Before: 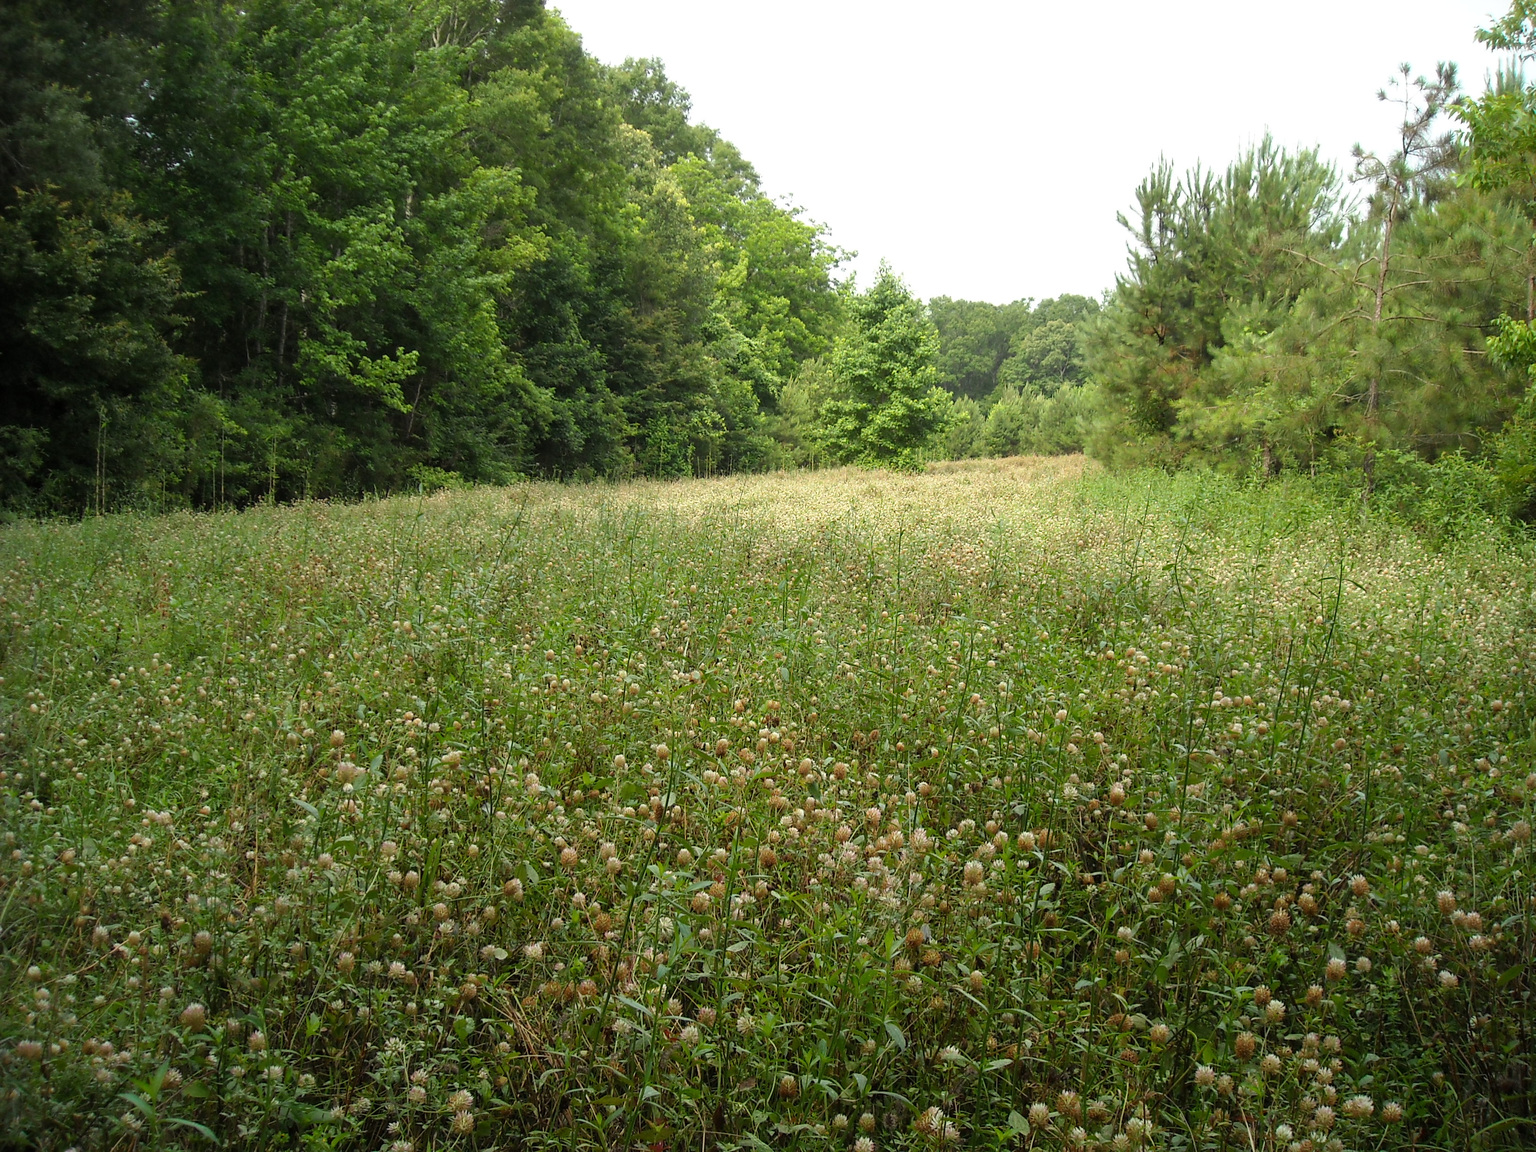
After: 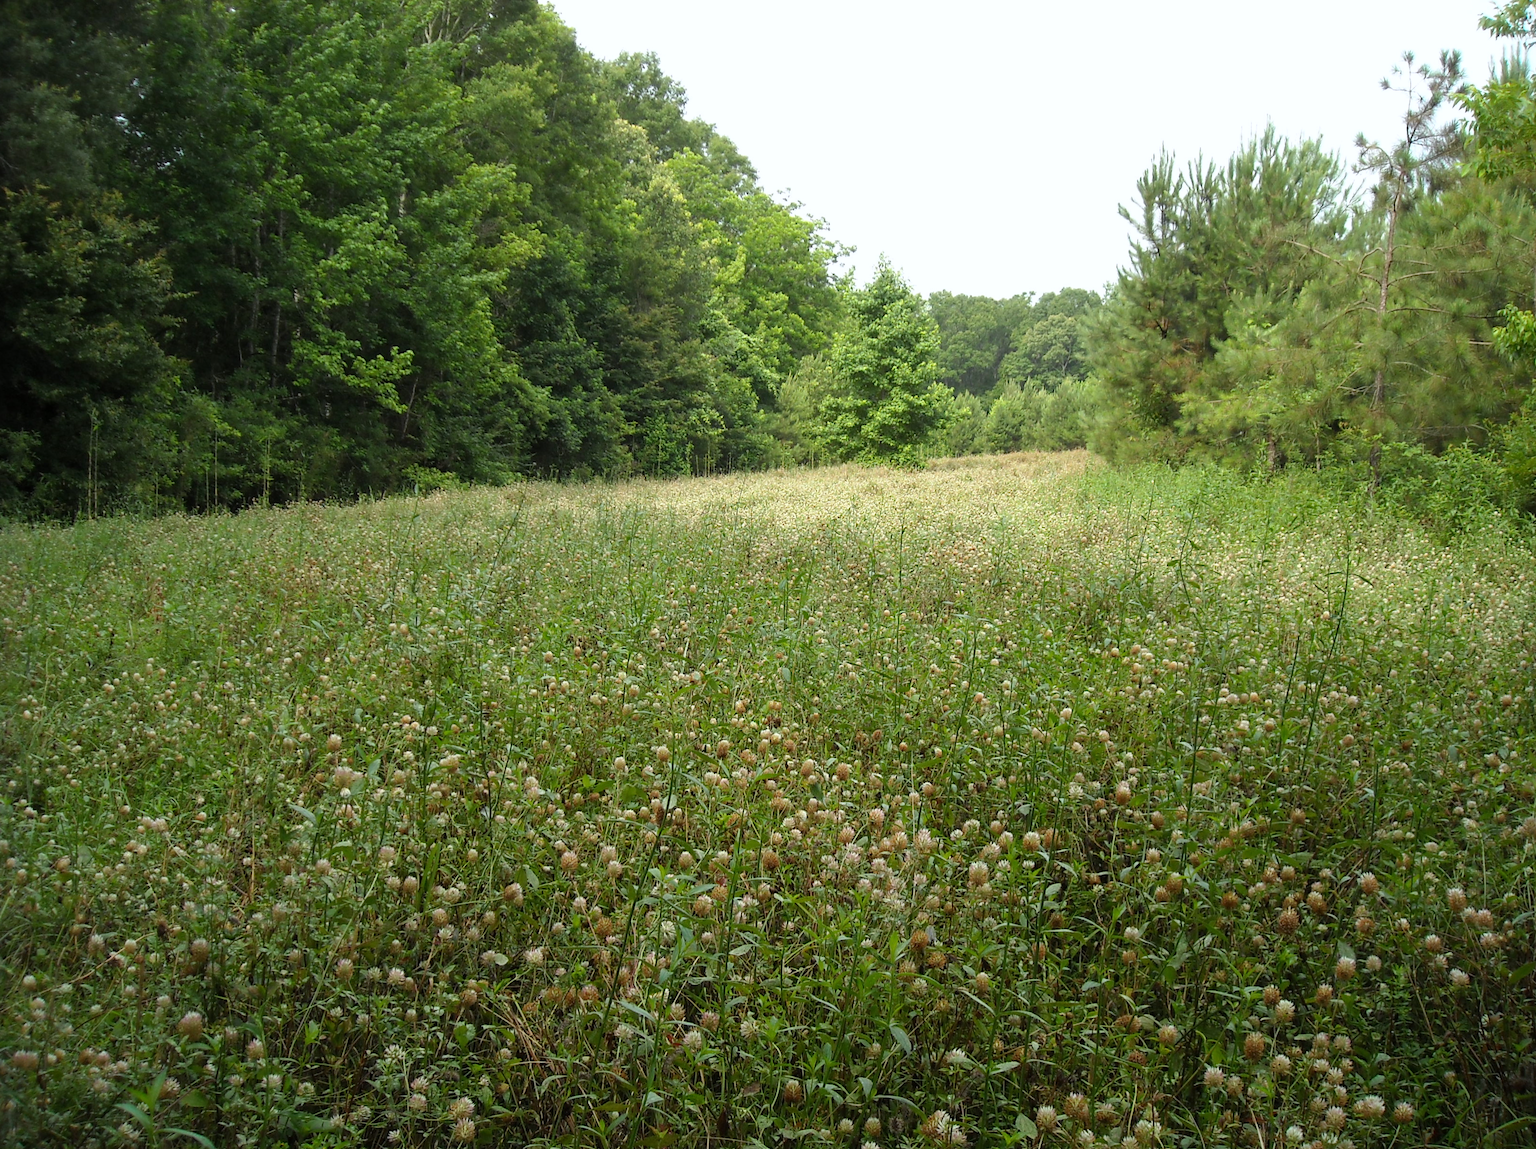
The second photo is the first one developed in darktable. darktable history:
rotate and perspective: rotation -0.45°, automatic cropping original format, crop left 0.008, crop right 0.992, crop top 0.012, crop bottom 0.988
white balance: red 0.98, blue 1.034
